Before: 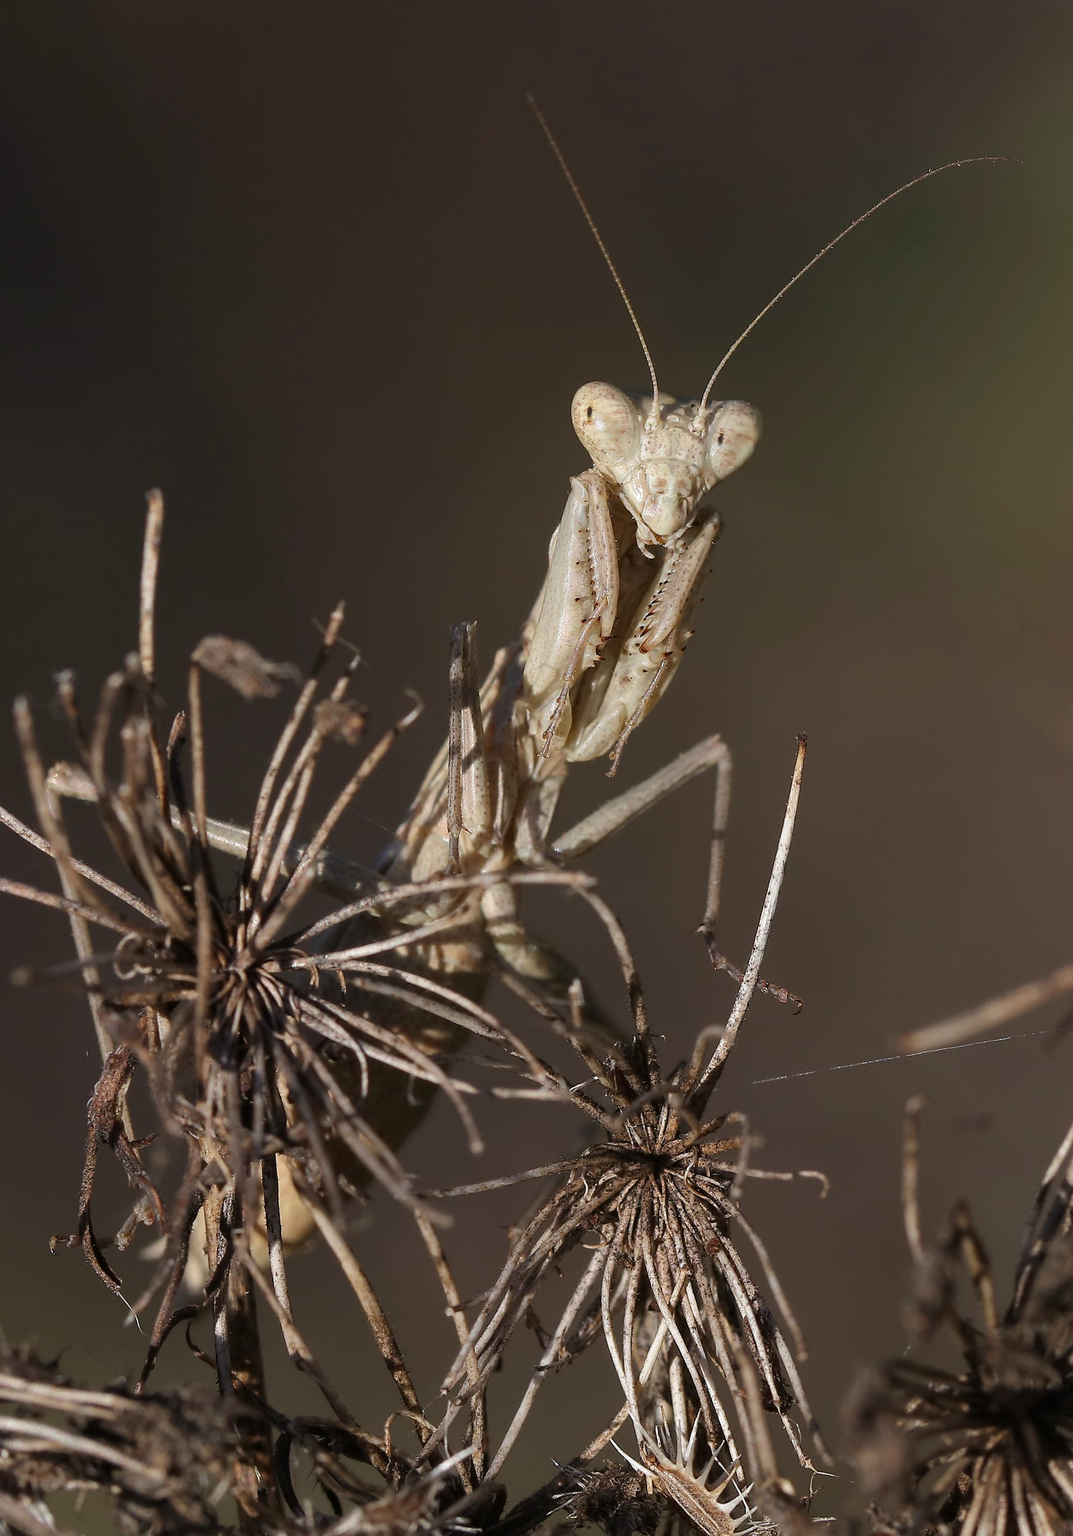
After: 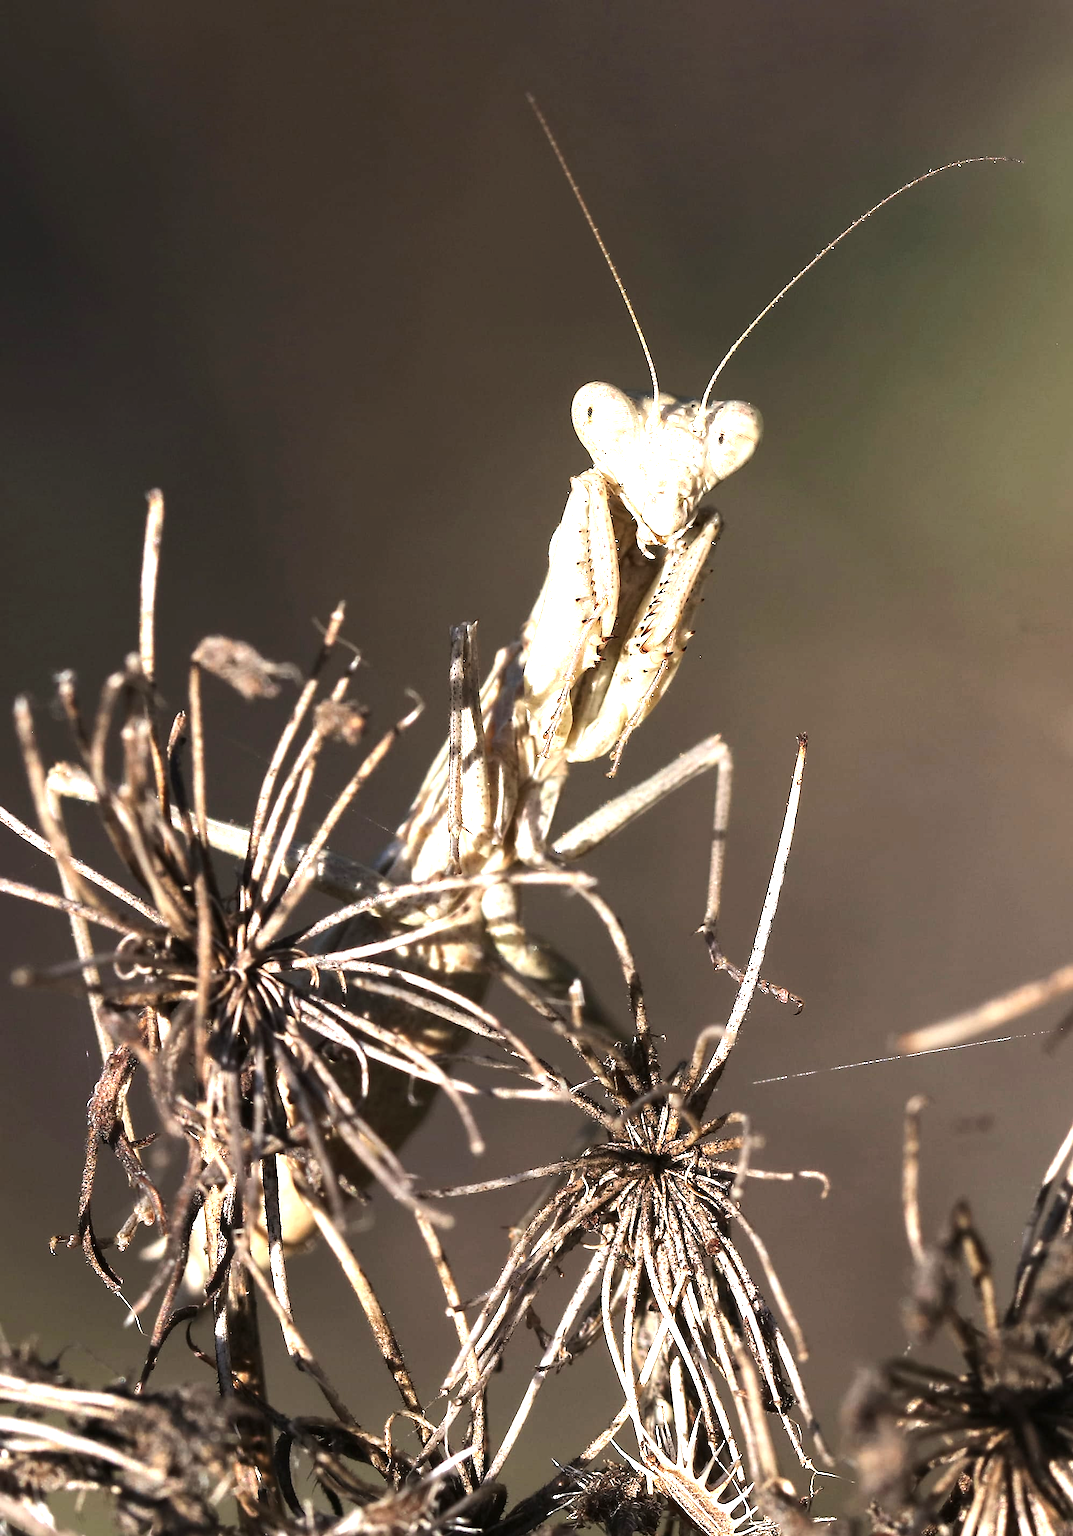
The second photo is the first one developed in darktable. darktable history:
tone equalizer: -8 EV -0.75 EV, -7 EV -0.7 EV, -6 EV -0.6 EV, -5 EV -0.4 EV, -3 EV 0.4 EV, -2 EV 0.6 EV, -1 EV 0.7 EV, +0 EV 0.75 EV, edges refinement/feathering 500, mask exposure compensation -1.57 EV, preserve details no
exposure: black level correction 0, exposure 1.2 EV, compensate exposure bias true, compensate highlight preservation false
